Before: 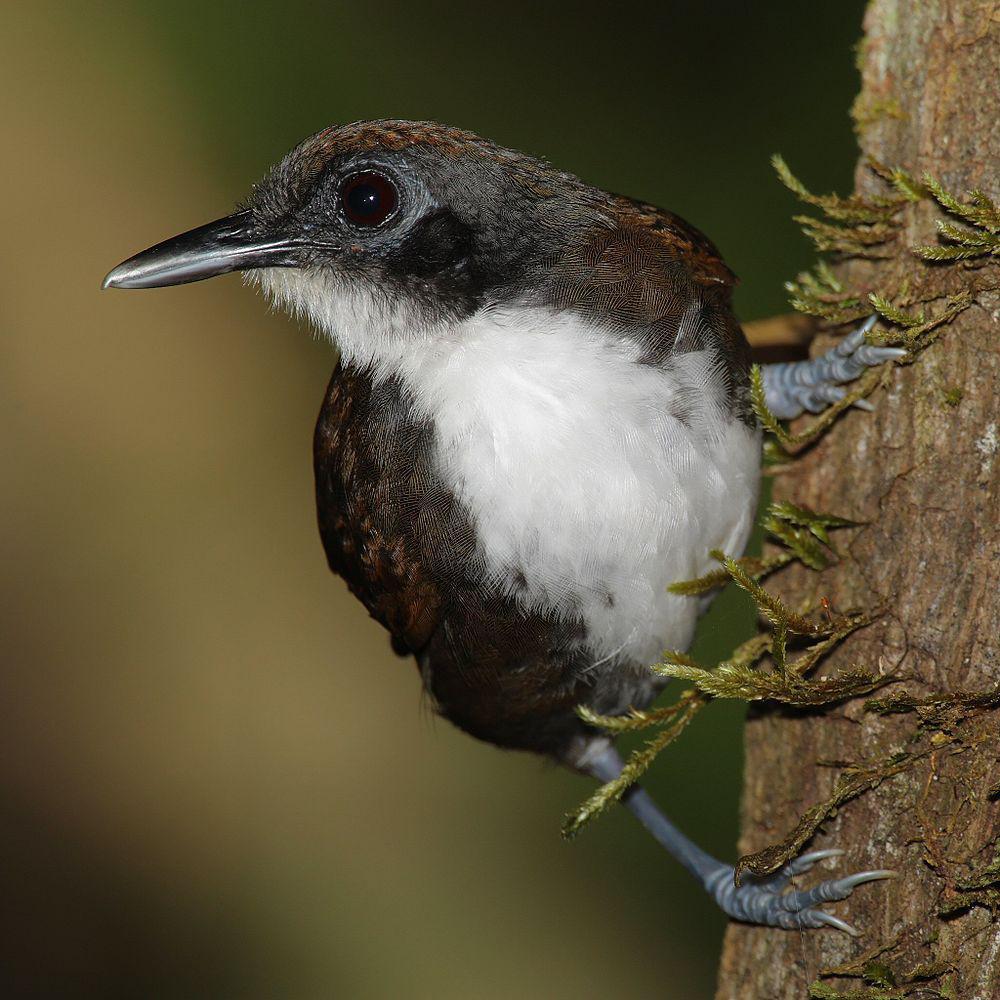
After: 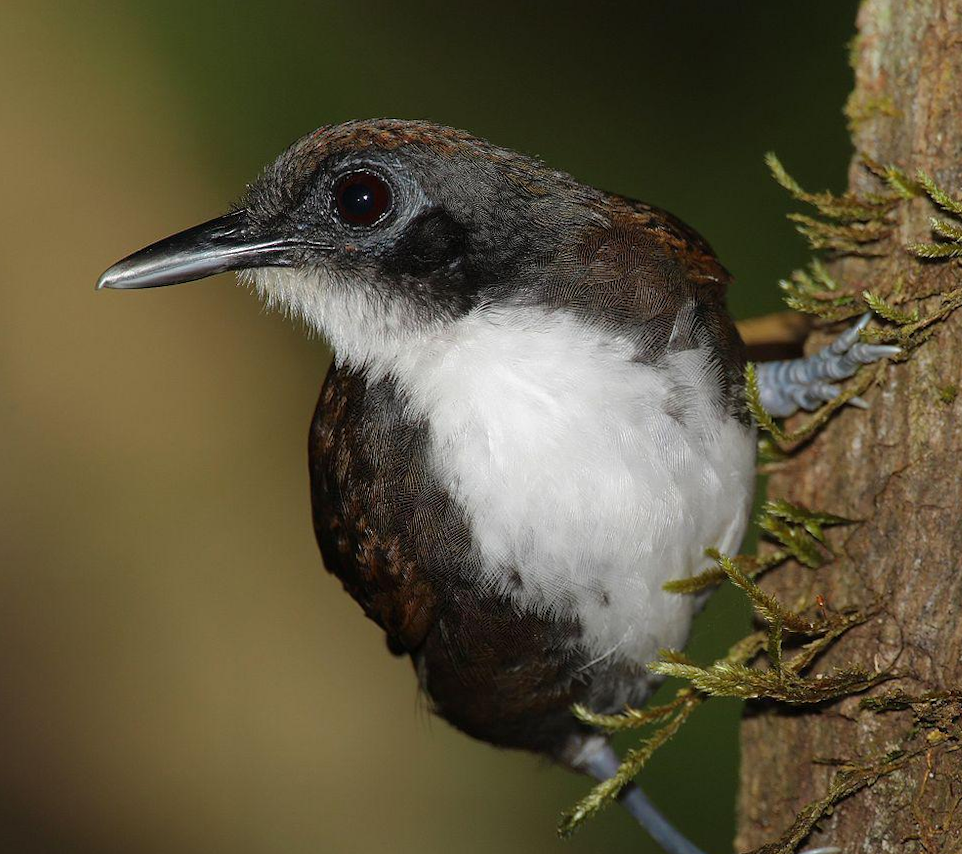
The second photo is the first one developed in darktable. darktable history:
crop and rotate: angle 0.207°, left 0.357%, right 3.039%, bottom 14.211%
